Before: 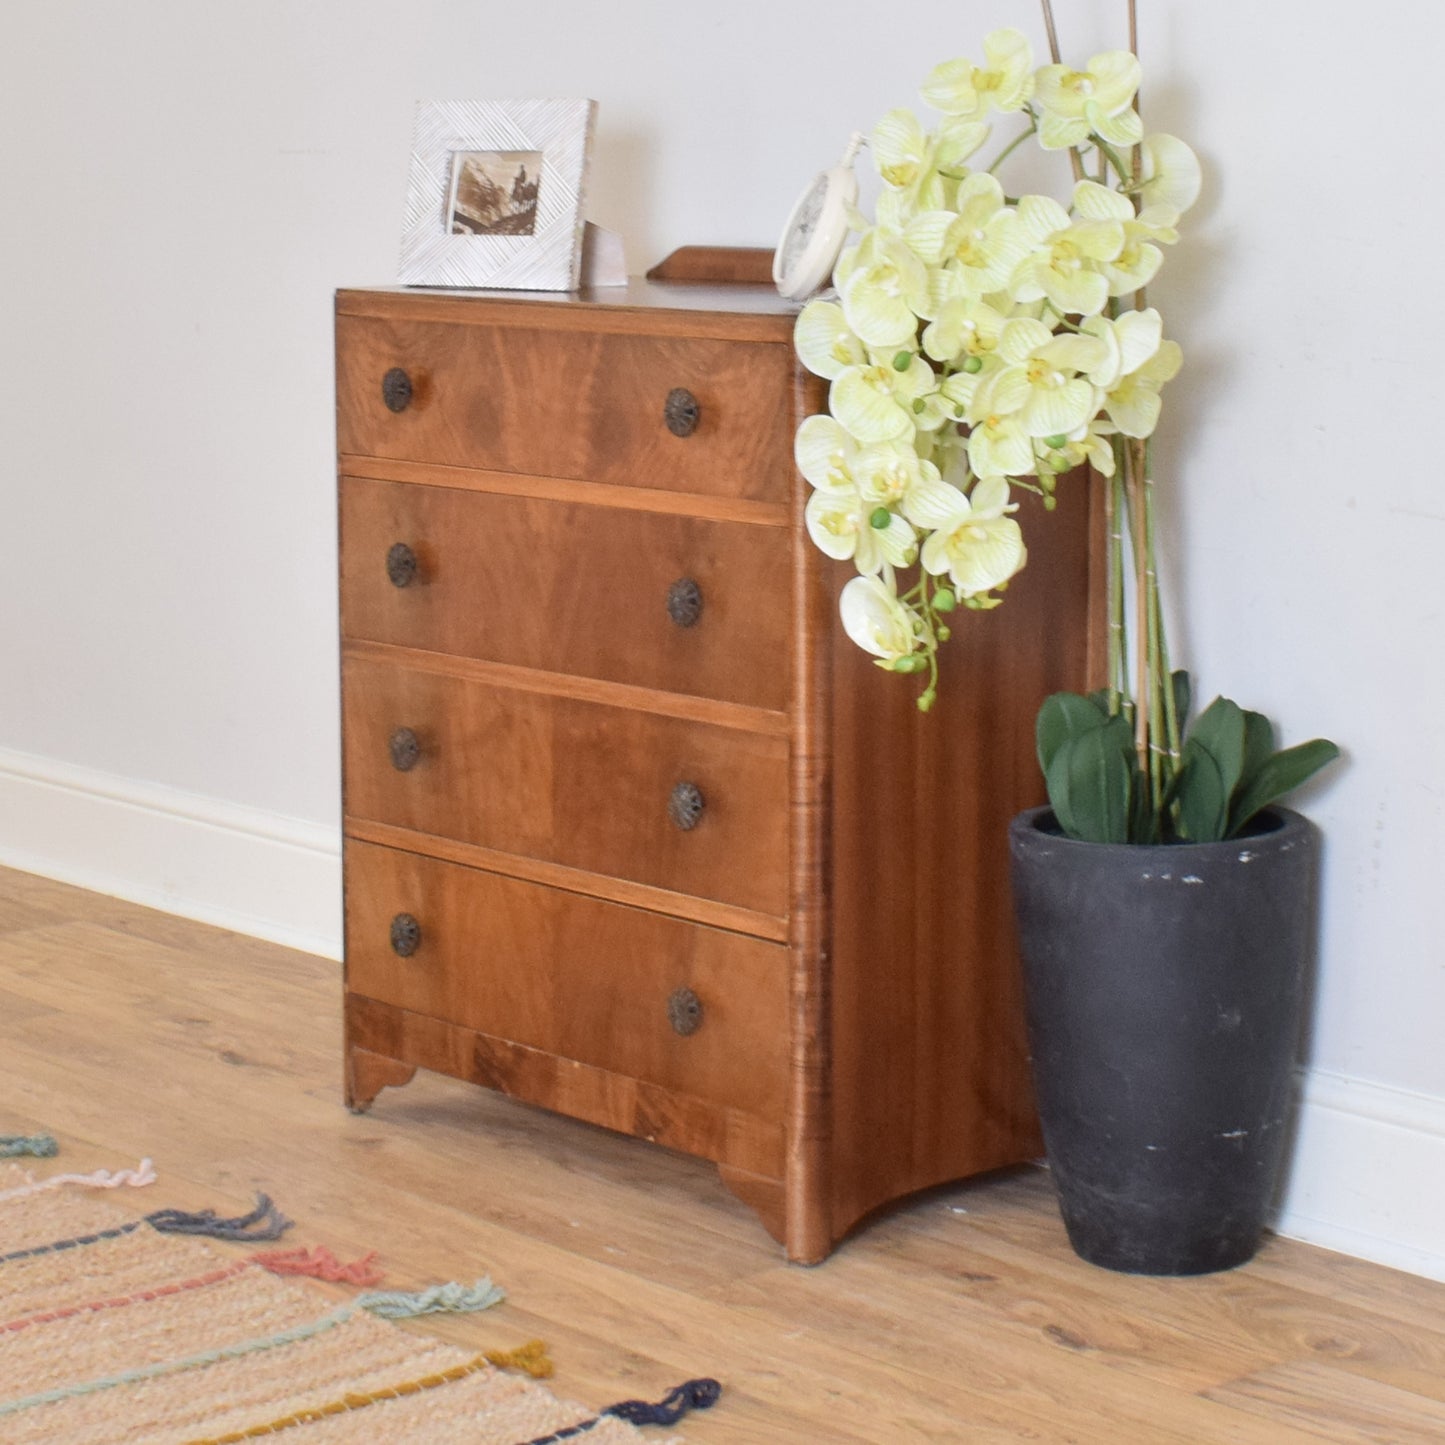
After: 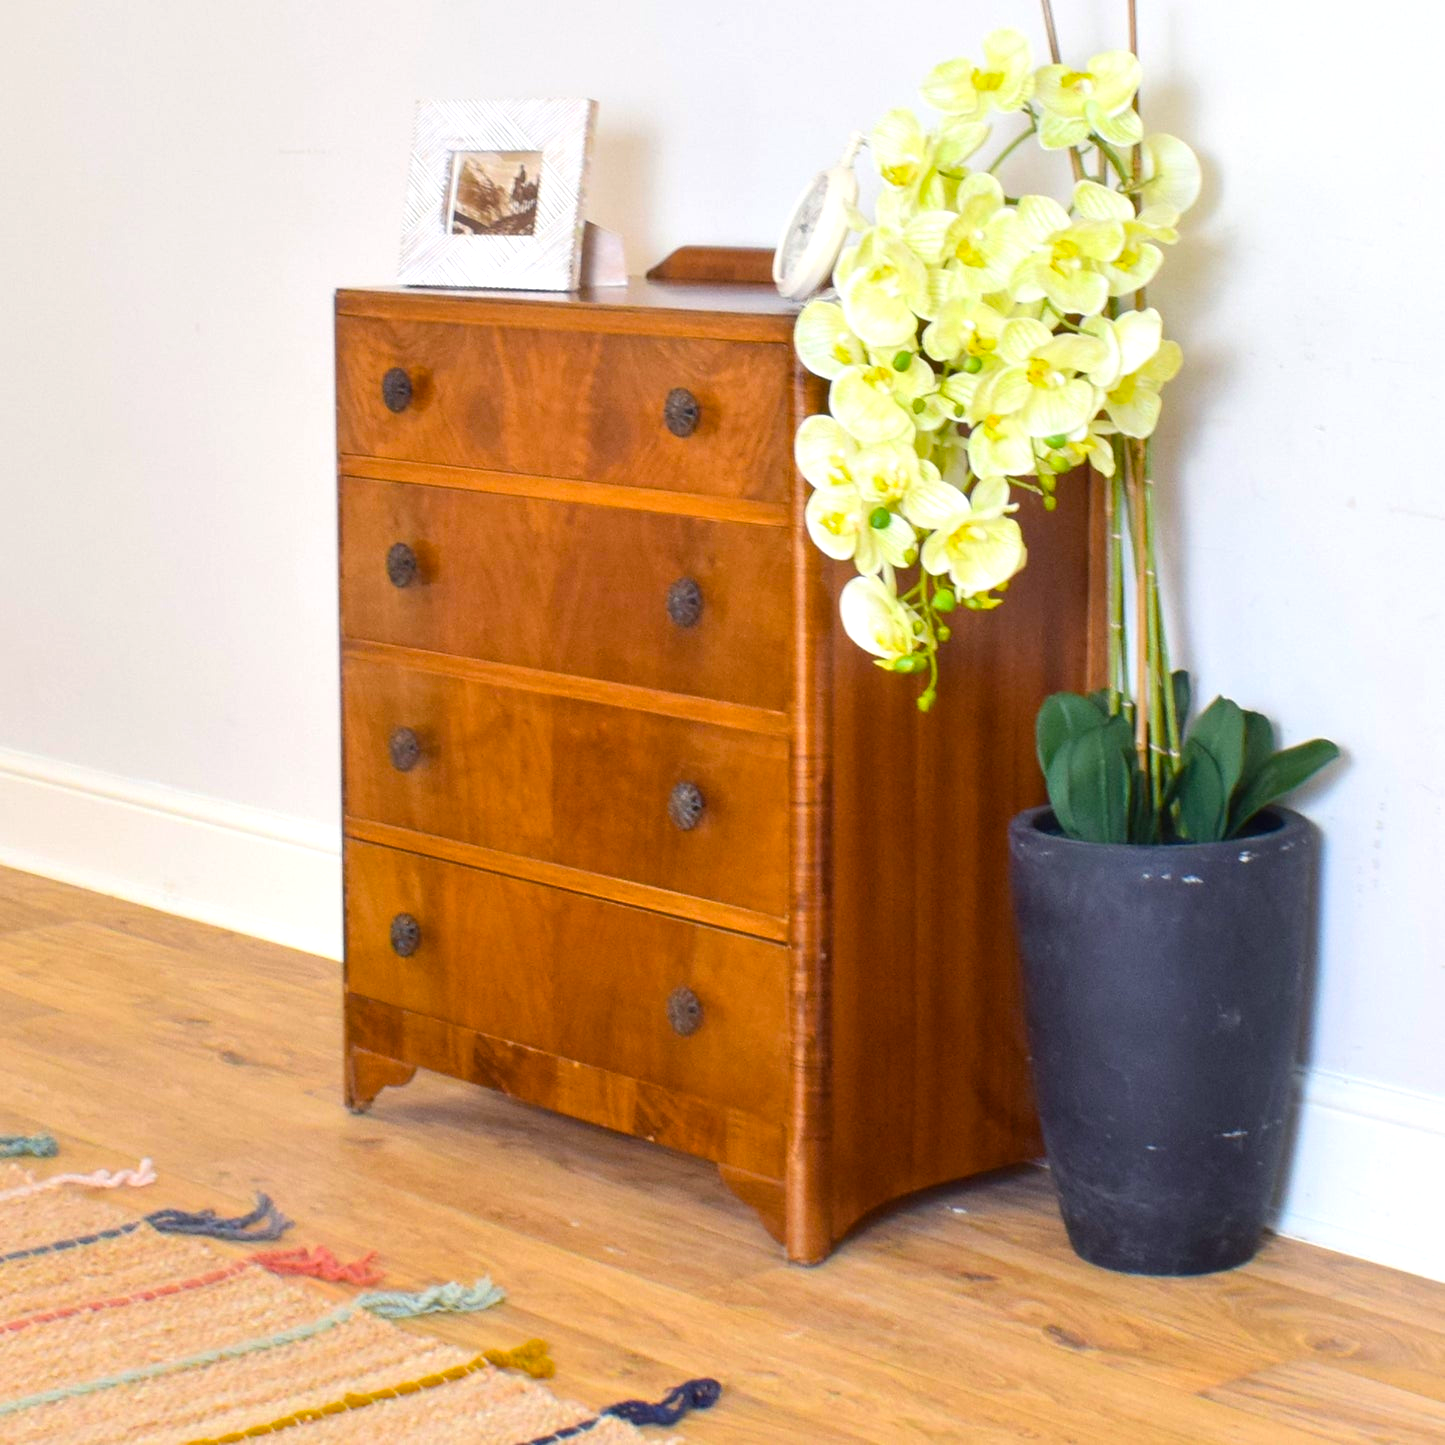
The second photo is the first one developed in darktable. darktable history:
color balance rgb: power › chroma 0.987%, power › hue 256.92°, highlights gain › luminance 6.505%, highlights gain › chroma 1.337%, highlights gain › hue 92.65°, linear chroma grading › global chroma 15.211%, perceptual saturation grading › global saturation 30.606%, perceptual brilliance grading › highlights 8.383%, perceptual brilliance grading › mid-tones 4.137%, perceptual brilliance grading › shadows 1.961%, global vibrance 20%
exposure: compensate exposure bias true, compensate highlight preservation false
